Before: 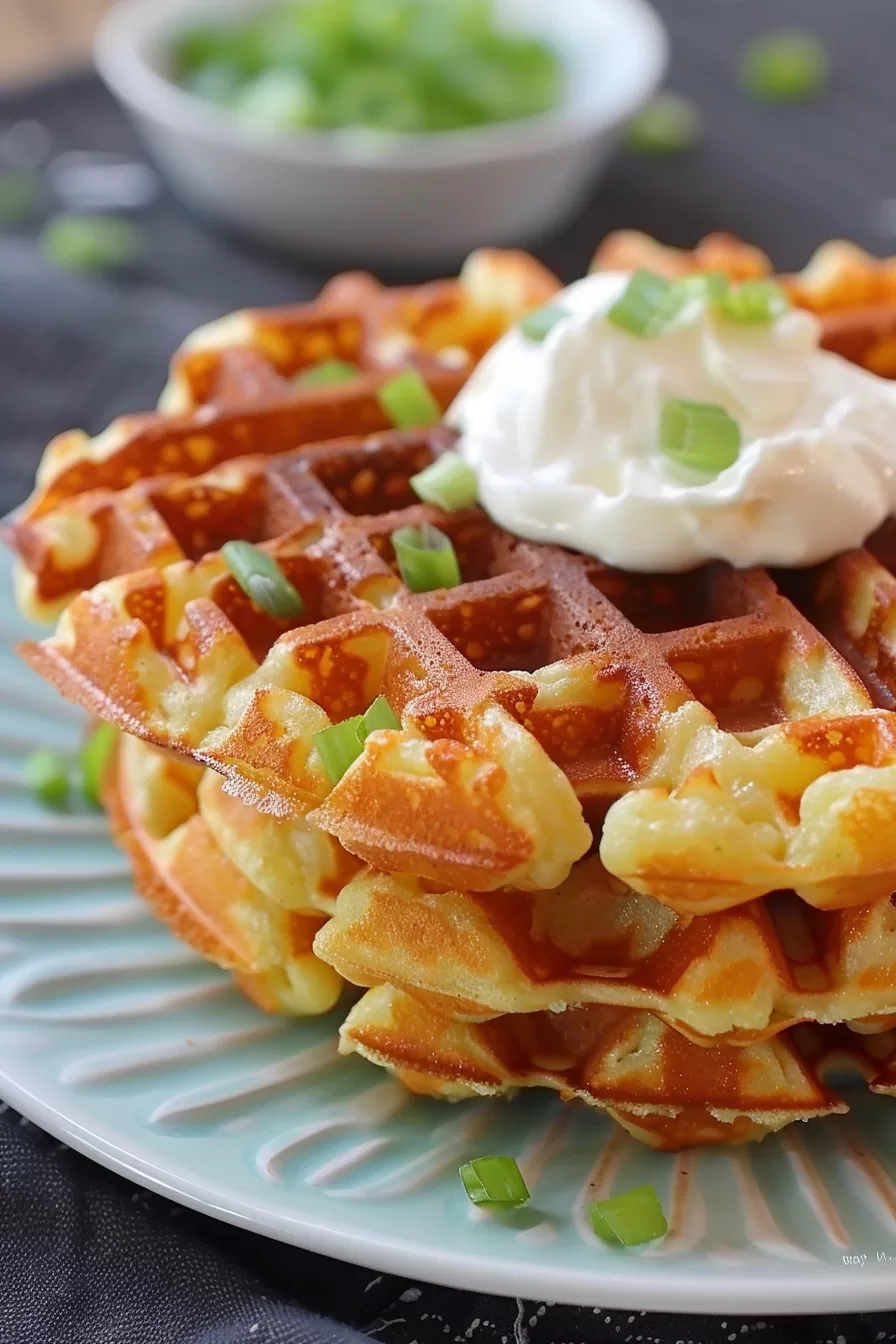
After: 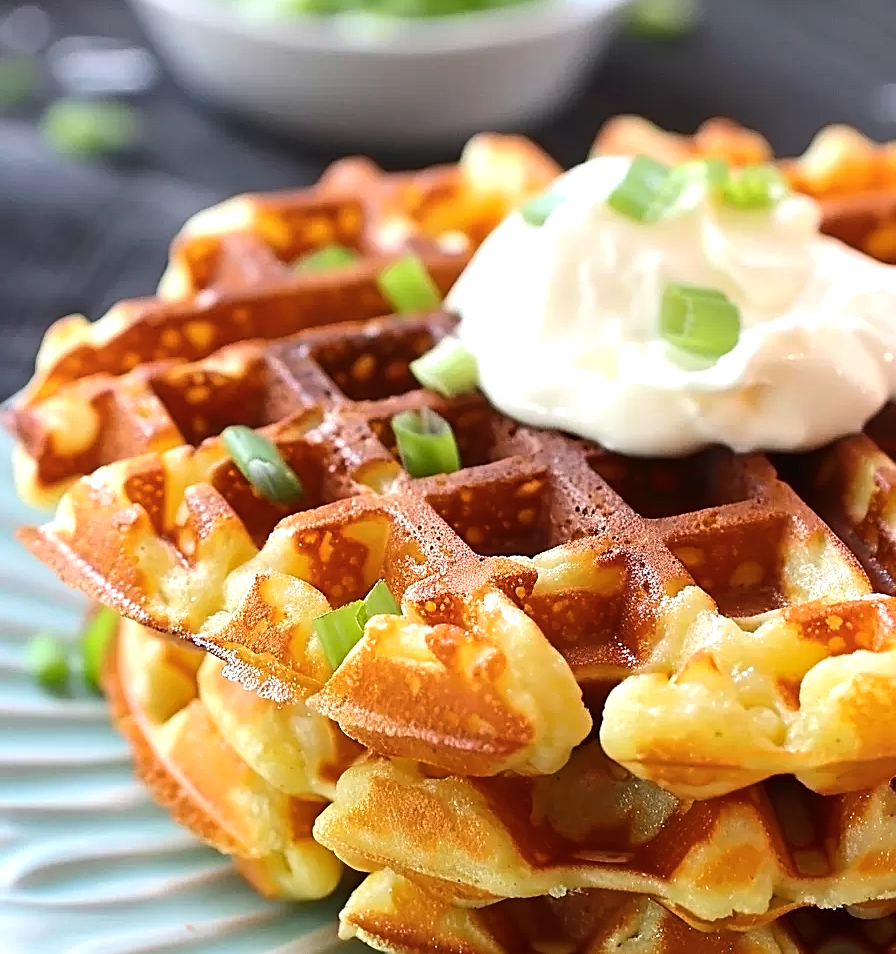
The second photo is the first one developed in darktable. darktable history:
crop and rotate: top 8.616%, bottom 20.374%
sharpen: on, module defaults
color balance rgb: perceptual saturation grading › global saturation 0.038%, global vibrance 14.823%
tone equalizer: -8 EV -0.779 EV, -7 EV -0.713 EV, -6 EV -0.624 EV, -5 EV -0.409 EV, -3 EV 0.387 EV, -2 EV 0.6 EV, -1 EV 0.691 EV, +0 EV 0.771 EV, edges refinement/feathering 500, mask exposure compensation -1.57 EV, preserve details no
